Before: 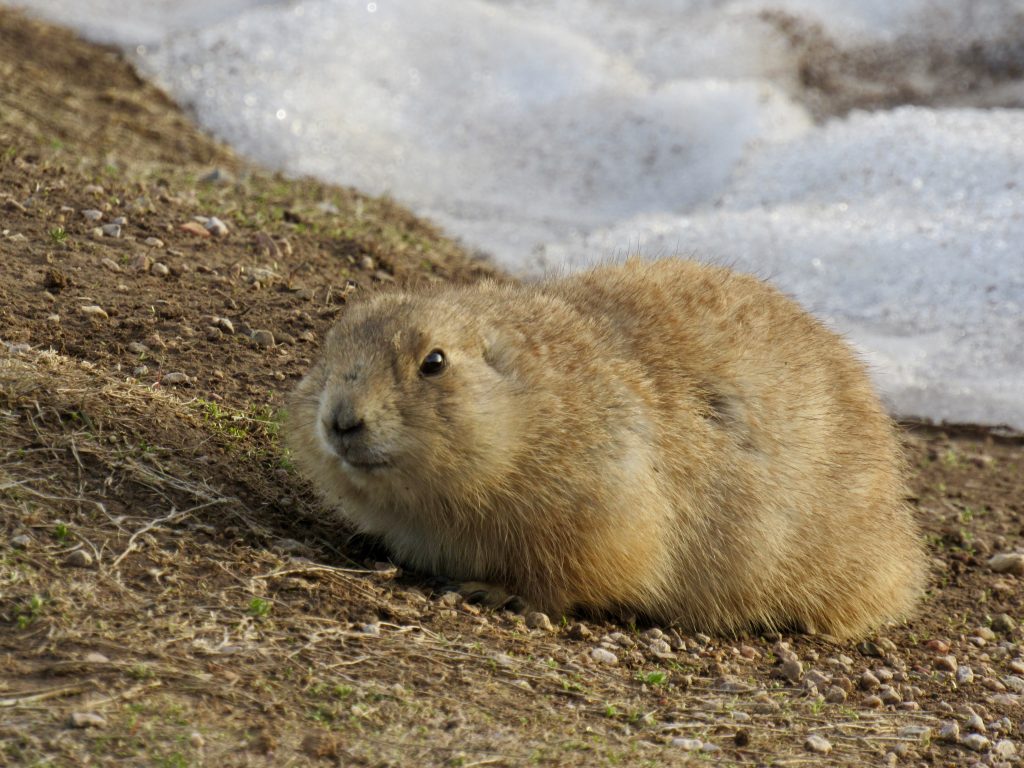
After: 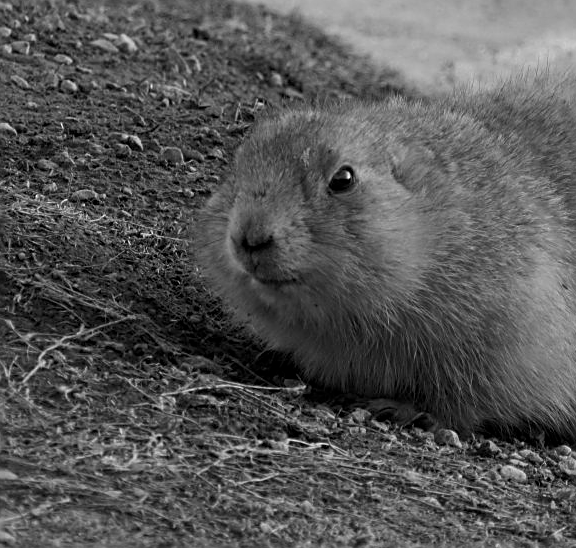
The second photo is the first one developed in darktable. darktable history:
white balance: red 0.982, blue 1.018
crop: left 8.966%, top 23.852%, right 34.699%, bottom 4.703%
color calibration: output gray [0.246, 0.254, 0.501, 0], gray › normalize channels true, illuminant same as pipeline (D50), adaptation XYZ, x 0.346, y 0.359, gamut compression 0
sharpen: amount 0.575
exposure: black level correction 0.001, exposure -0.2 EV, compensate highlight preservation false
